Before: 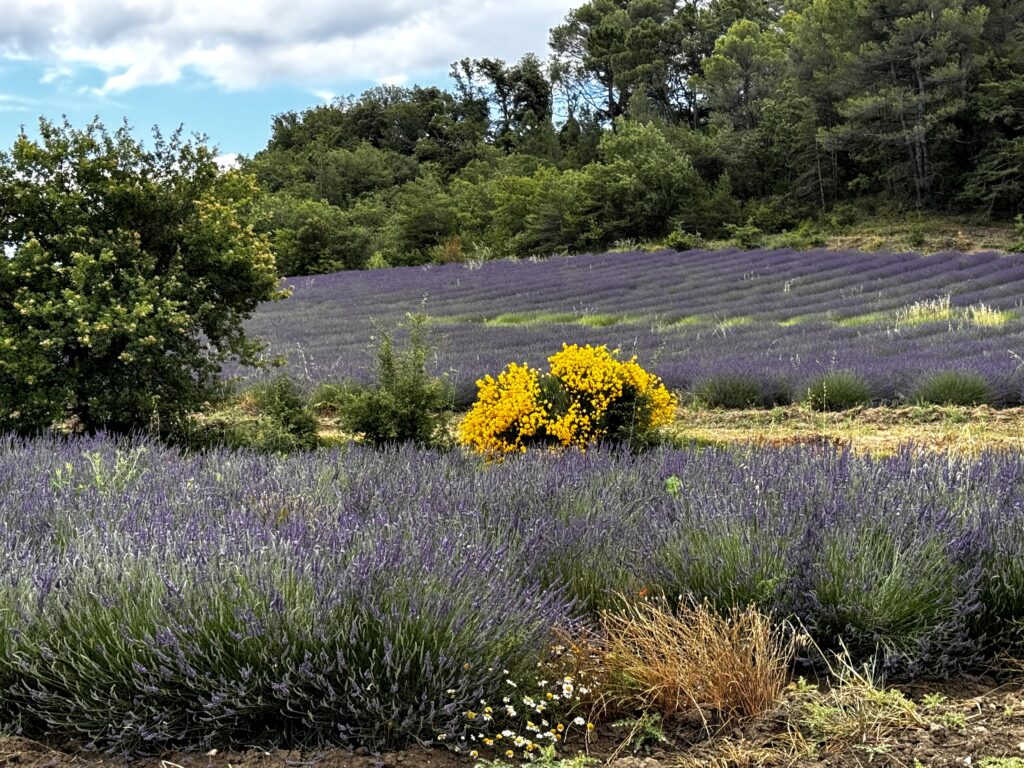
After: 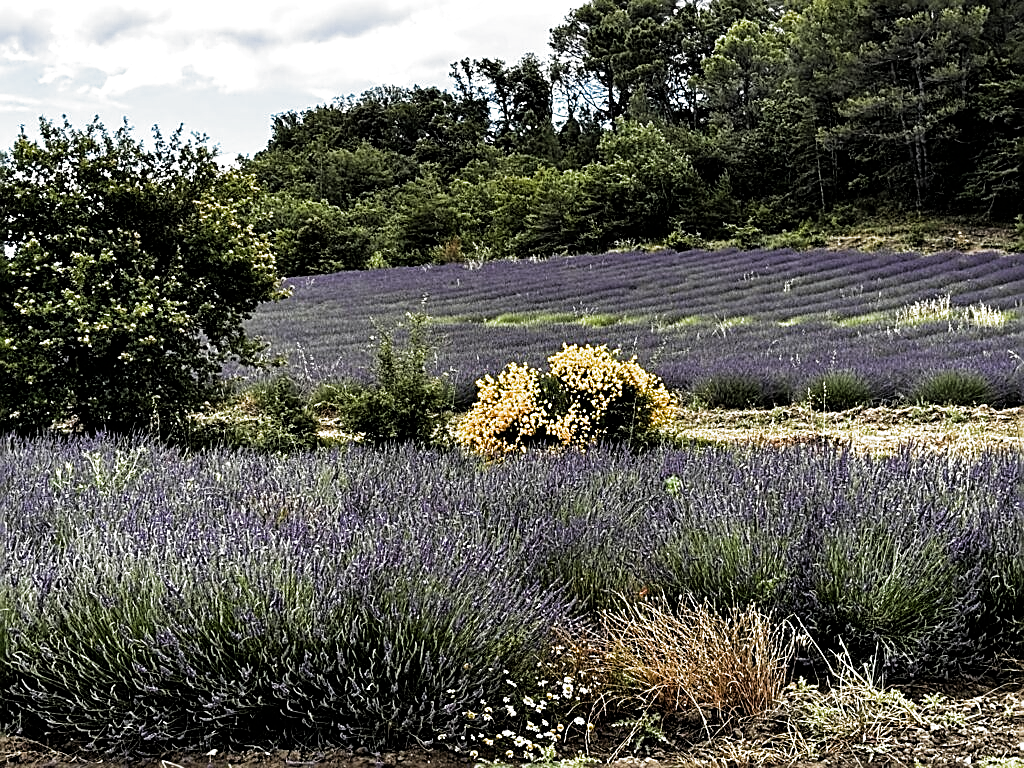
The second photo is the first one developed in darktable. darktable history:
sharpen: amount 1
filmic rgb: black relative exposure -8.2 EV, white relative exposure 2.2 EV, threshold 3 EV, hardness 7.11, latitude 75%, contrast 1.325, highlights saturation mix -2%, shadows ↔ highlights balance 30%, preserve chrominance RGB euclidean norm, color science v5 (2021), contrast in shadows safe, contrast in highlights safe, enable highlight reconstruction true
